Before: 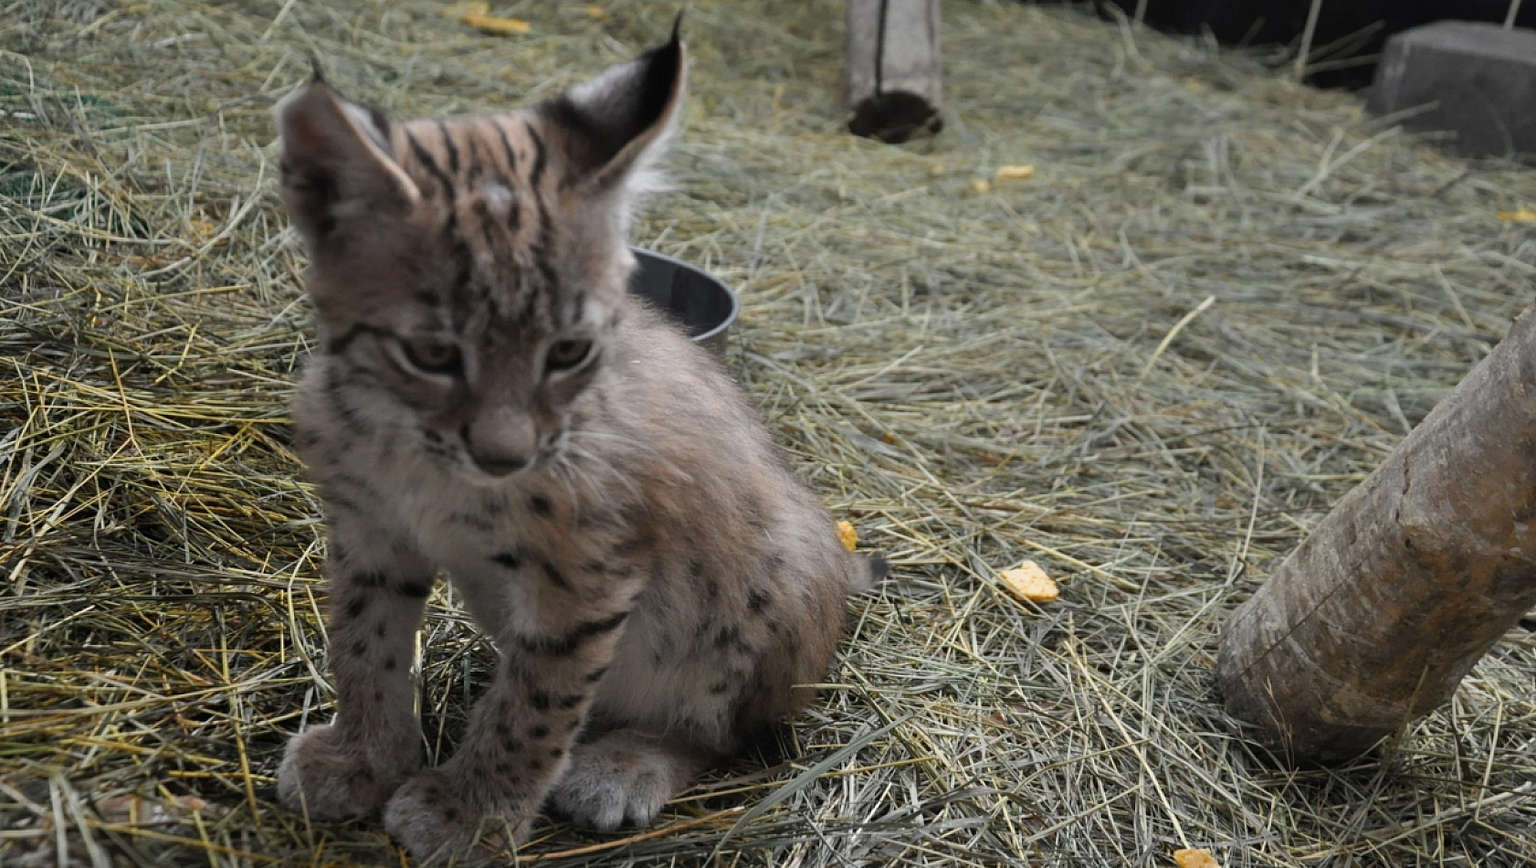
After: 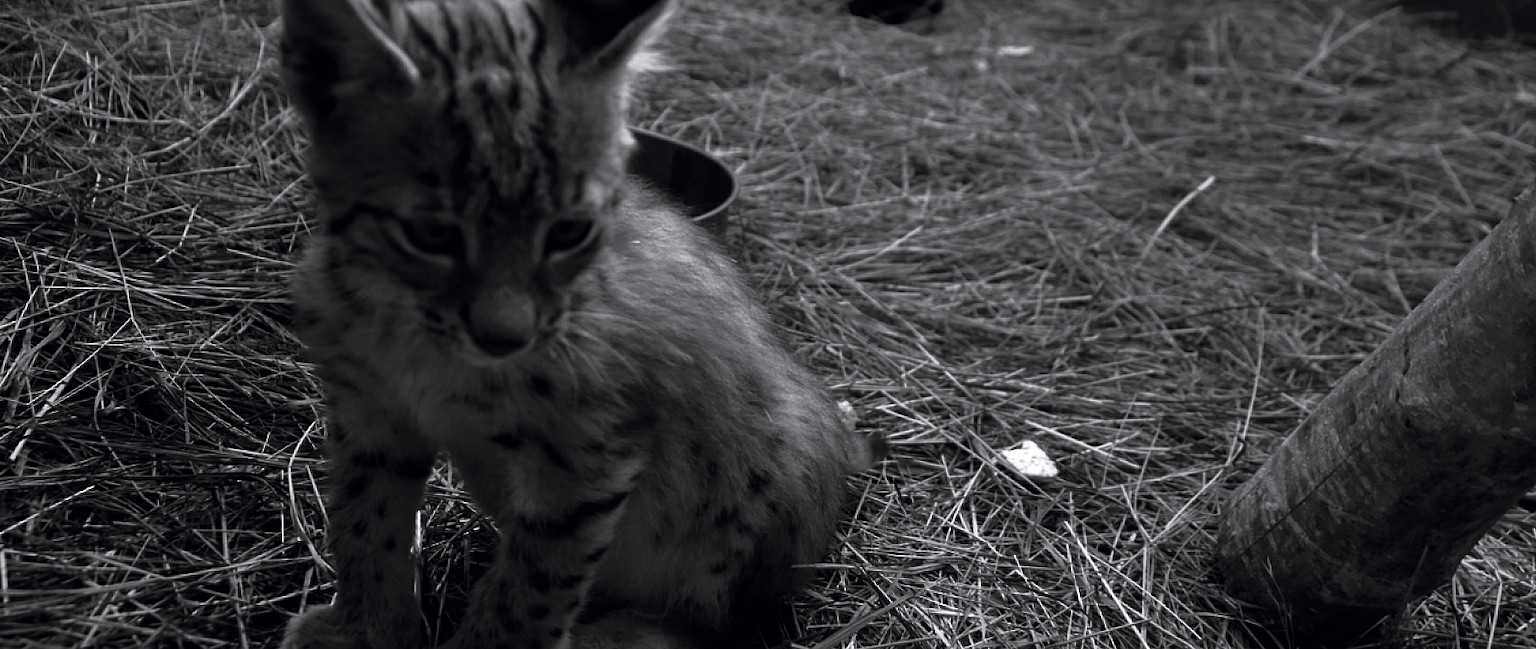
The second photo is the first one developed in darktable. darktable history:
tone curve: curves: ch0 [(0, 0) (0.15, 0.17) (0.452, 0.437) (0.611, 0.588) (0.751, 0.749) (1, 1)]; ch1 [(0, 0) (0.325, 0.327) (0.413, 0.442) (0.475, 0.467) (0.512, 0.522) (0.541, 0.55) (0.617, 0.612) (0.695, 0.697) (1, 1)]; ch2 [(0, 0) (0.386, 0.397) (0.452, 0.459) (0.505, 0.498) (0.536, 0.546) (0.574, 0.571) (0.633, 0.653) (1, 1)], color space Lab, independent channels, preserve colors none
crop: top 13.866%, bottom 11.25%
tone equalizer: -8 EV -0.437 EV, -7 EV -0.414 EV, -6 EV -0.345 EV, -5 EV -0.187 EV, -3 EV 0.195 EV, -2 EV 0.349 EV, -1 EV 0.412 EV, +0 EV 0.43 EV
contrast brightness saturation: contrast -0.04, brightness -0.583, saturation -0.996
